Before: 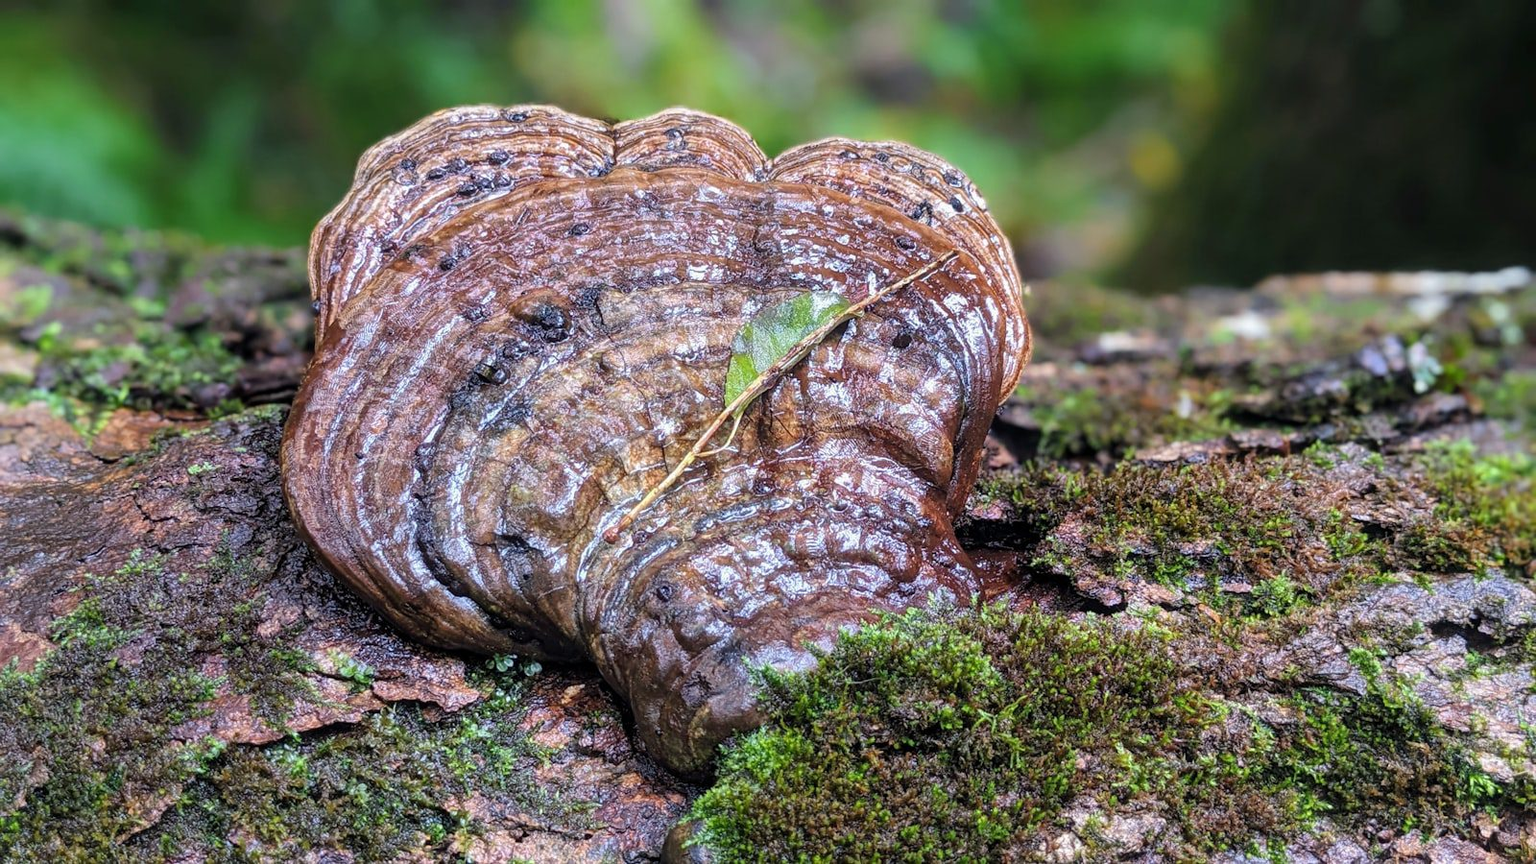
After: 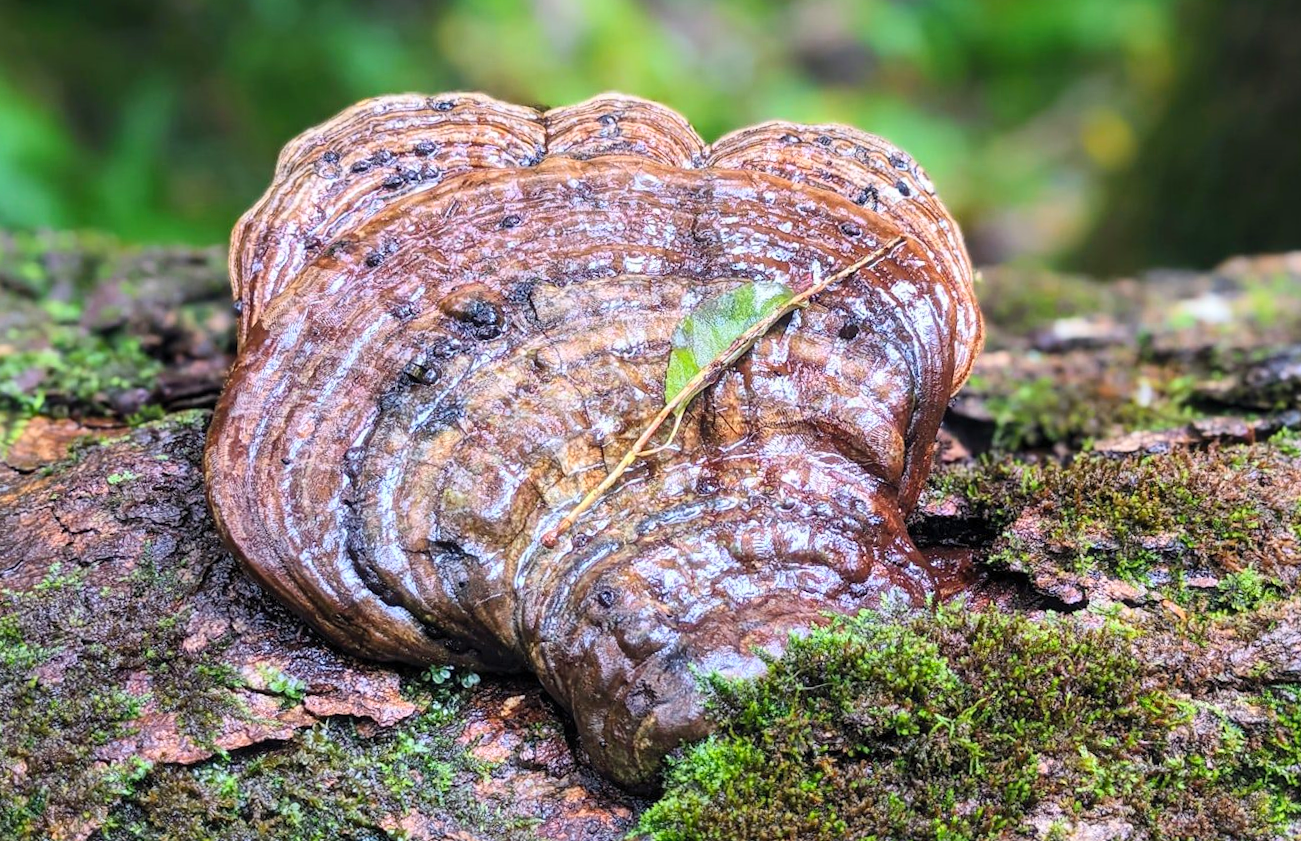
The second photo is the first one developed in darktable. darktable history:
contrast brightness saturation: contrast 0.197, brightness 0.163, saturation 0.225
crop and rotate: angle 1.04°, left 4.171%, top 0.882%, right 11.868%, bottom 2.55%
